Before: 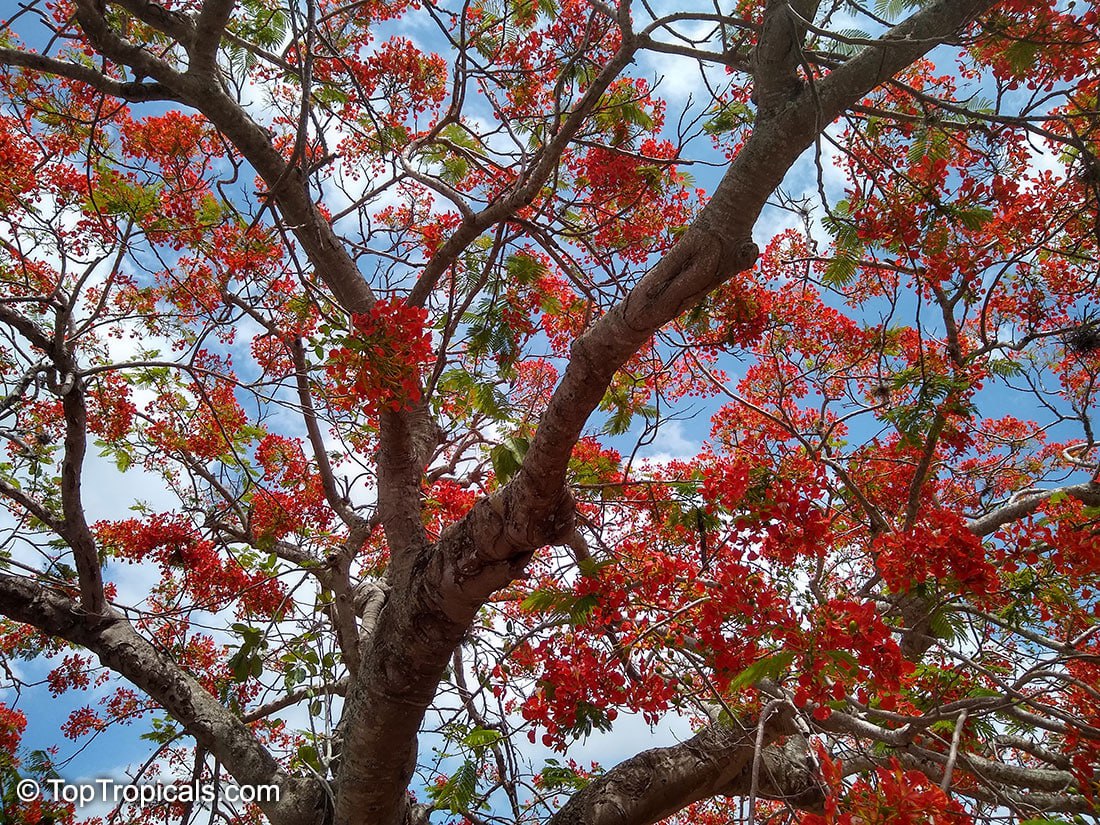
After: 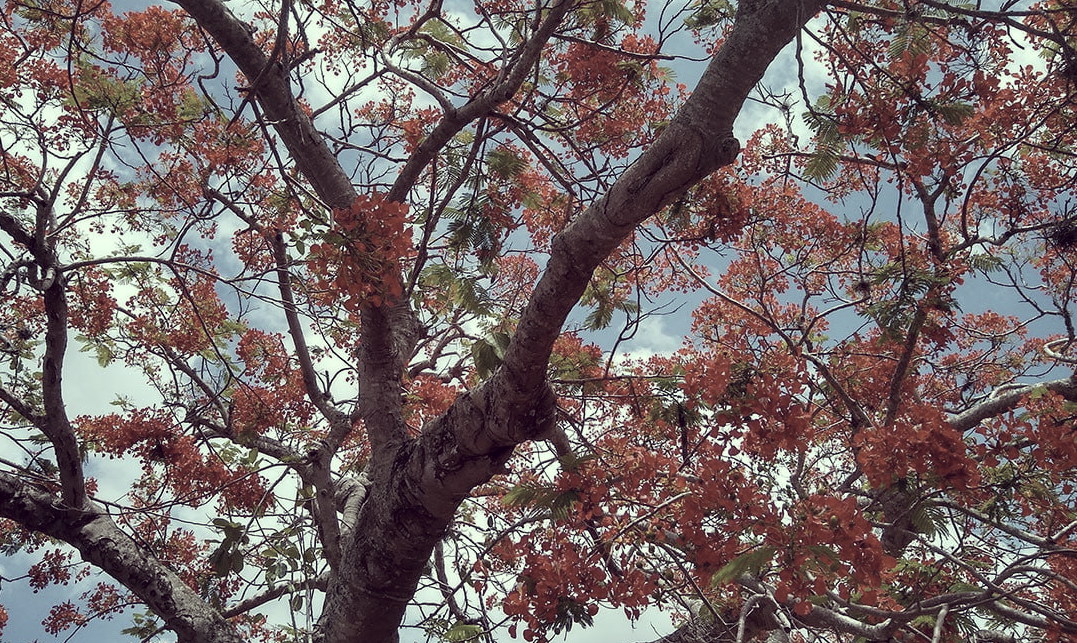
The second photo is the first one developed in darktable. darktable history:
crop and rotate: left 1.814%, top 12.818%, right 0.25%, bottom 9.225%
color correction: highlights a* -20.17, highlights b* 20.27, shadows a* 20.03, shadows b* -20.46, saturation 0.43
